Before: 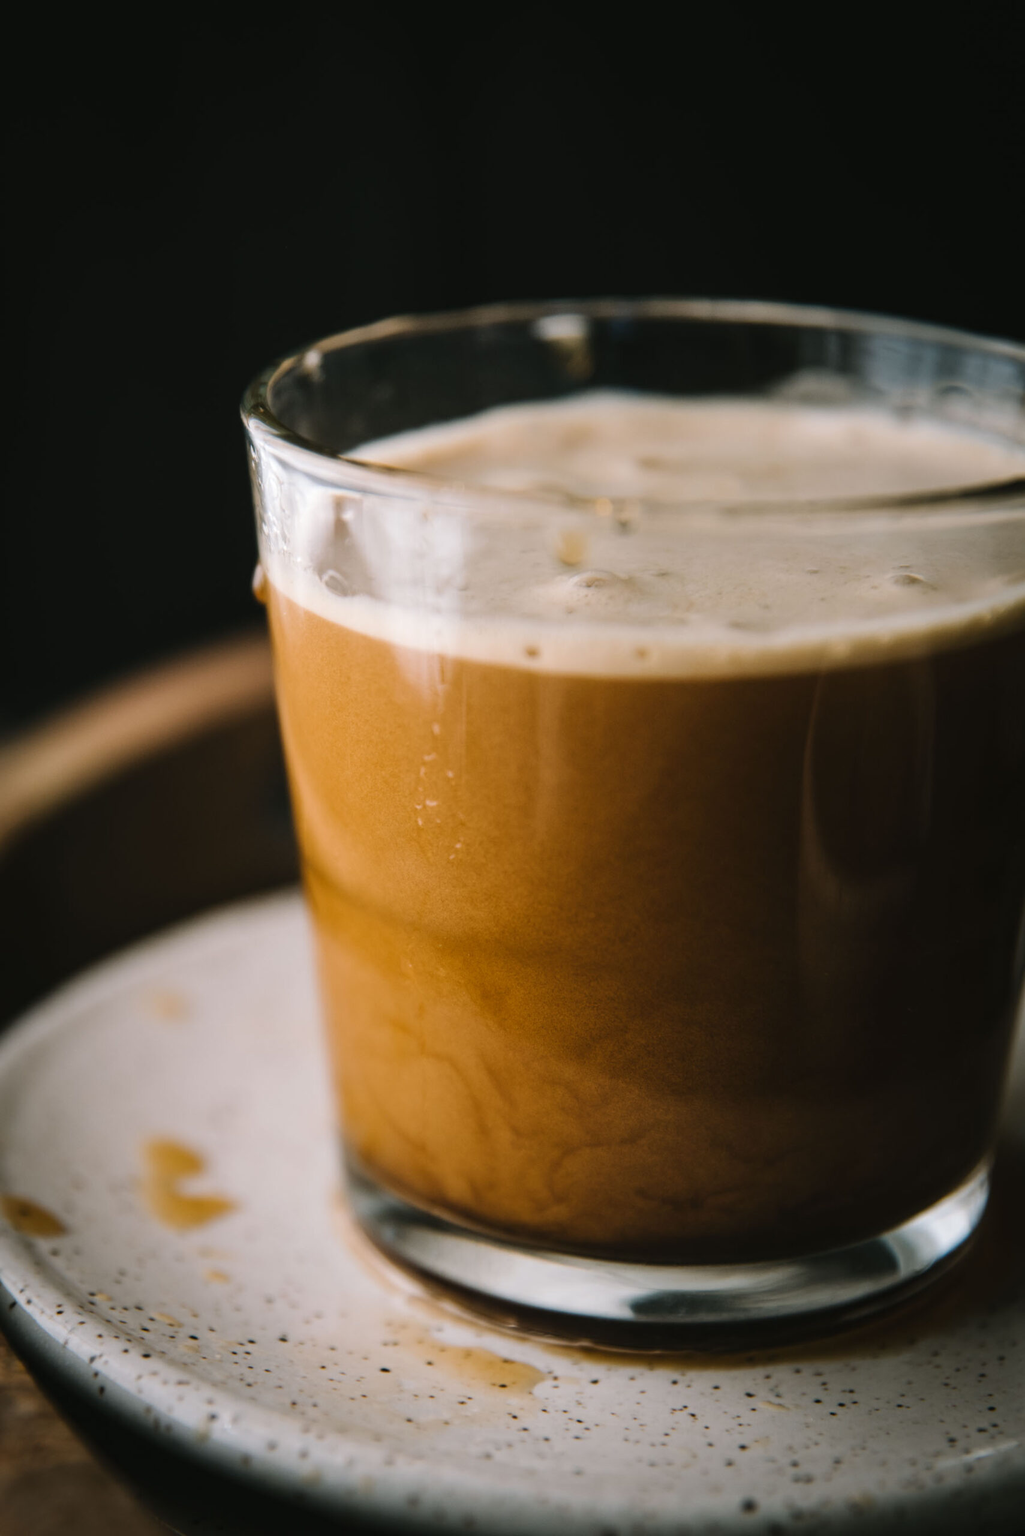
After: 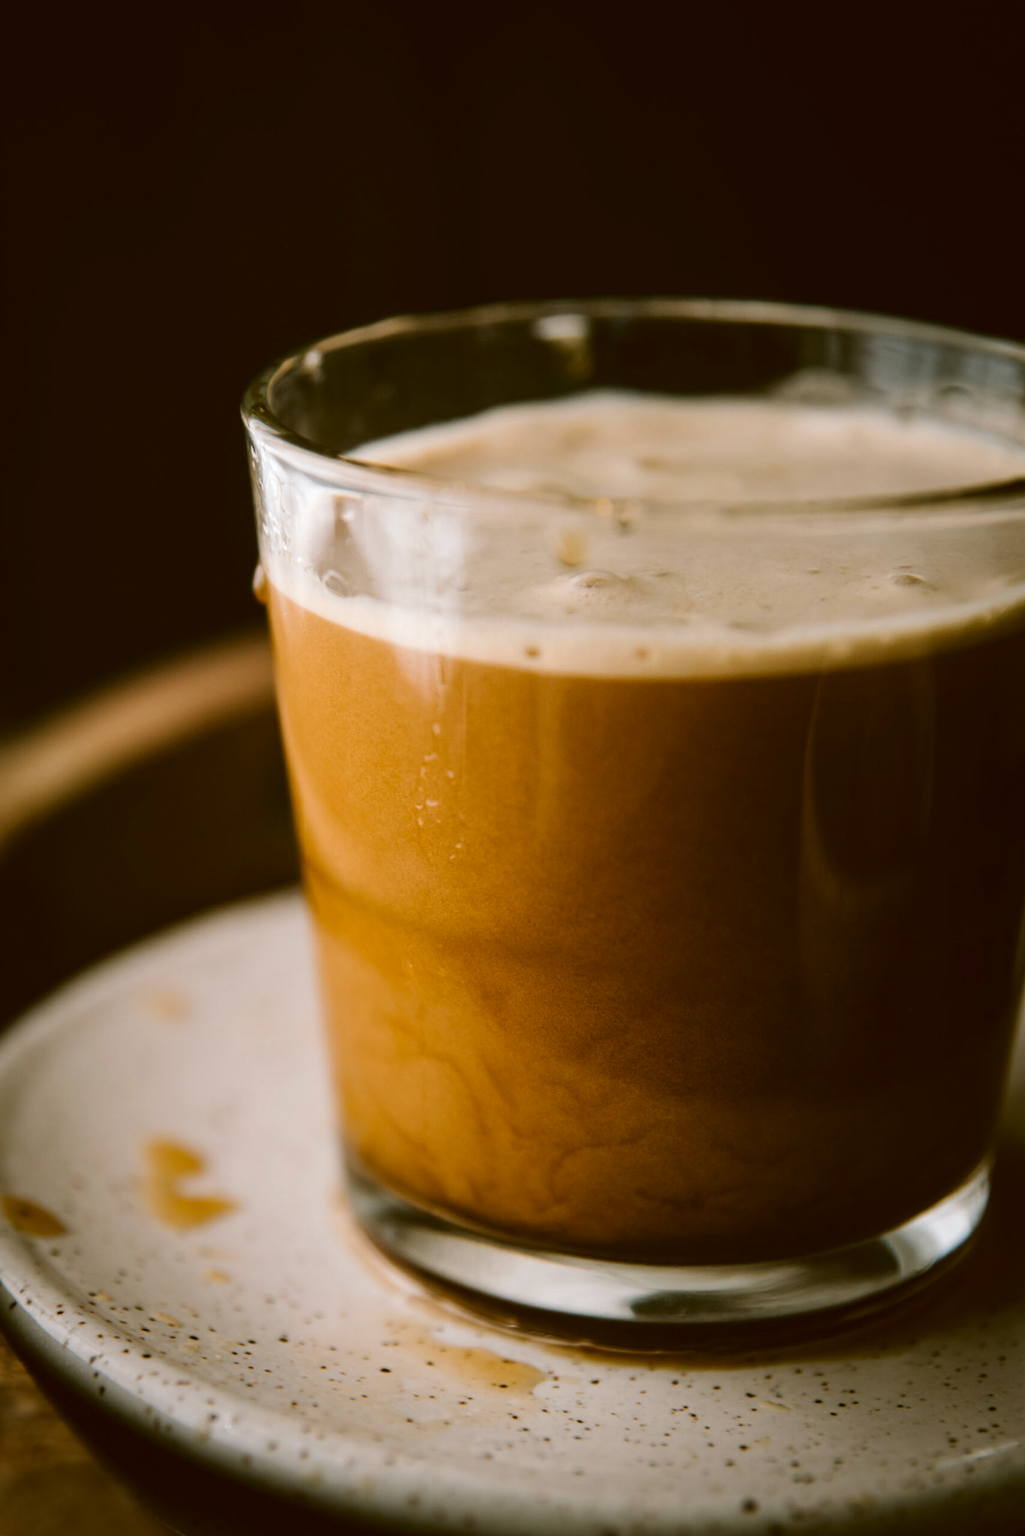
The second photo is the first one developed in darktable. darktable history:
color correction: highlights a* -0.491, highlights b* 0.165, shadows a* 4.96, shadows b* 20.89
